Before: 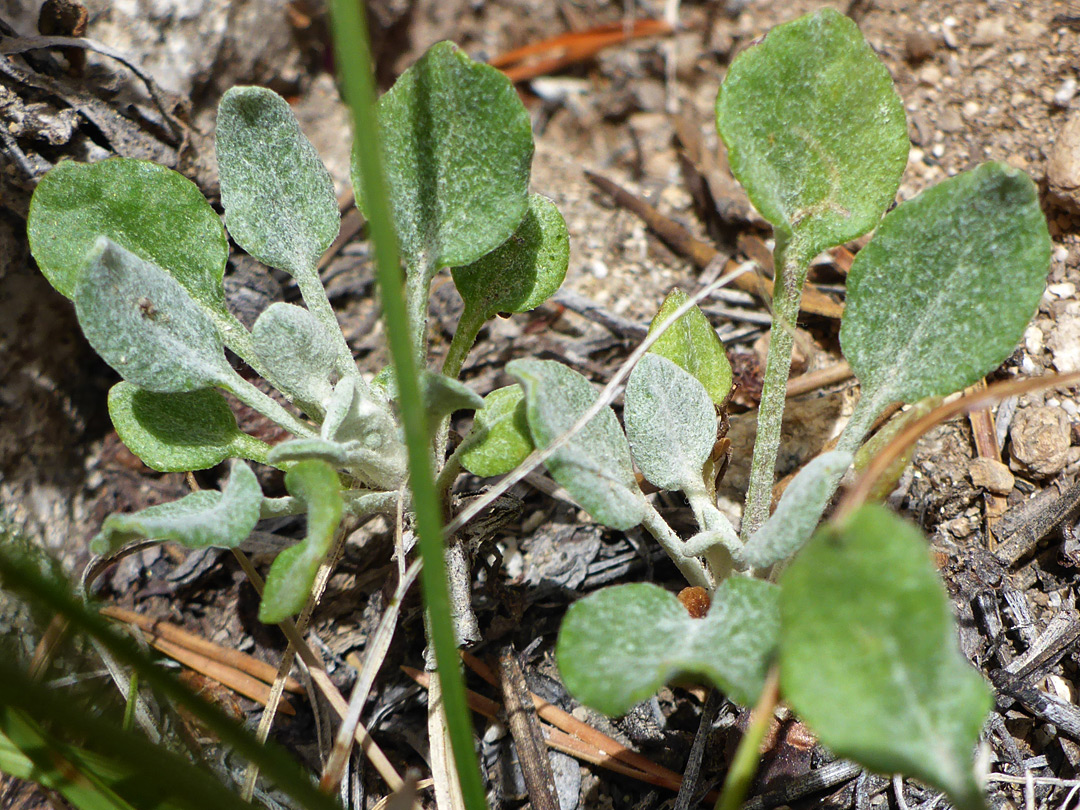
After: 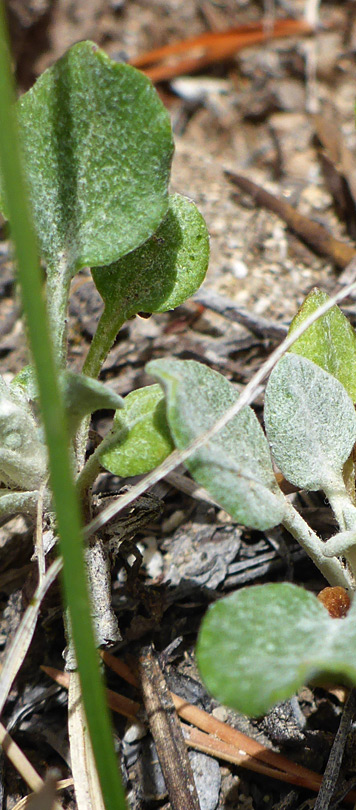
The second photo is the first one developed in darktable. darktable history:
crop: left 33.404%, right 33.563%
